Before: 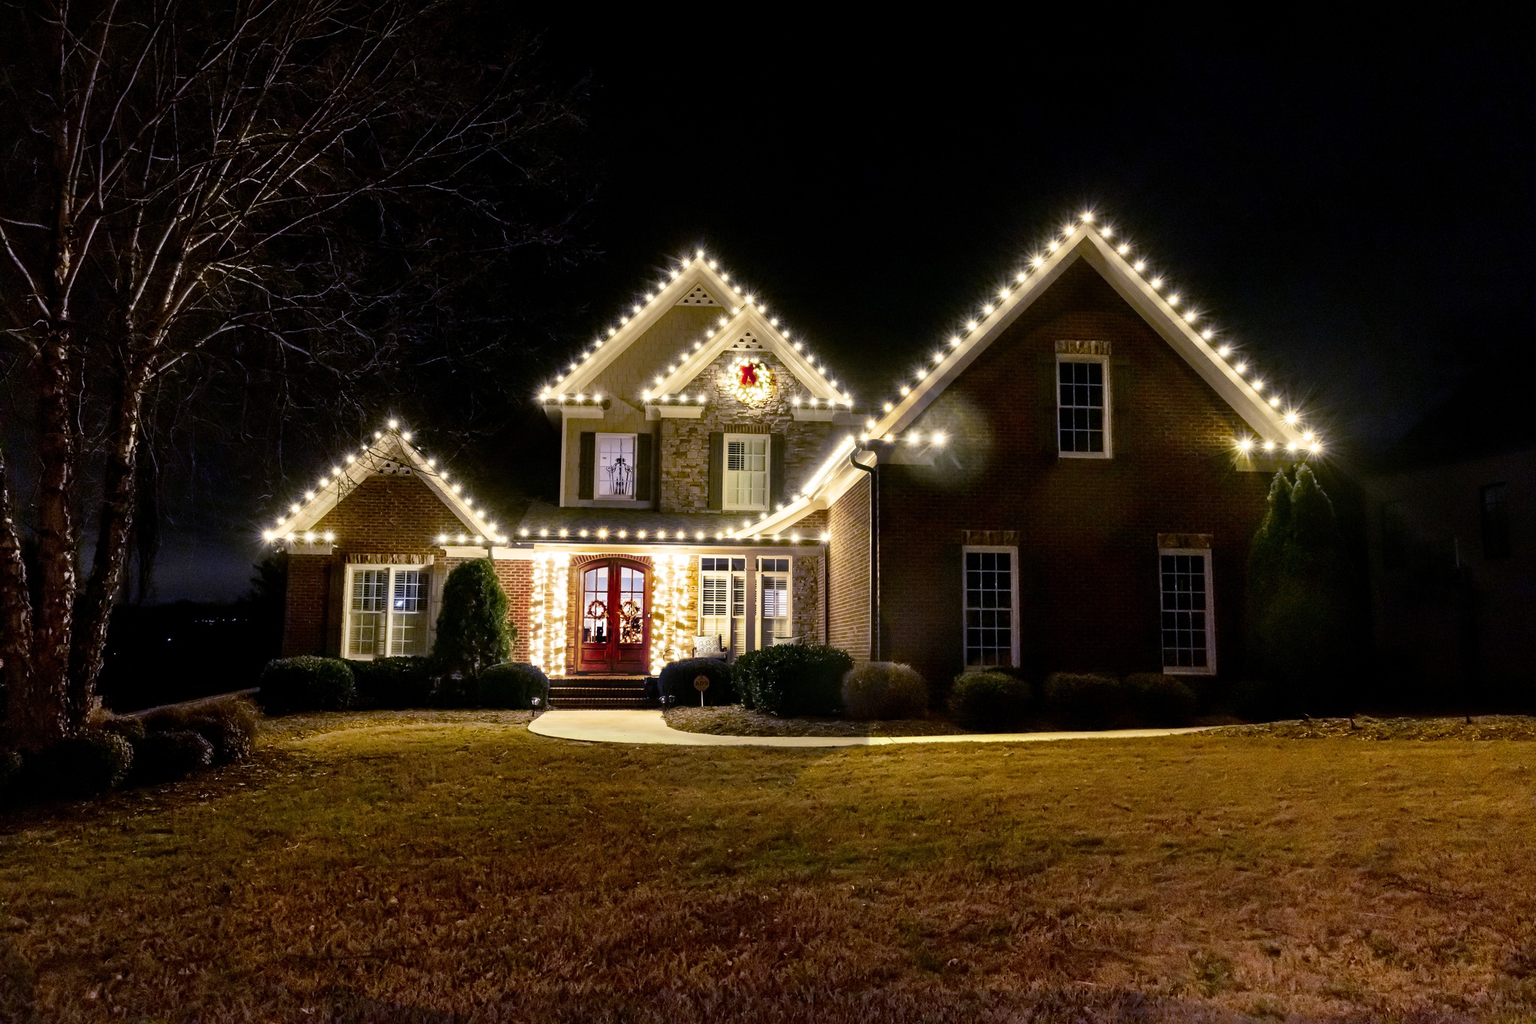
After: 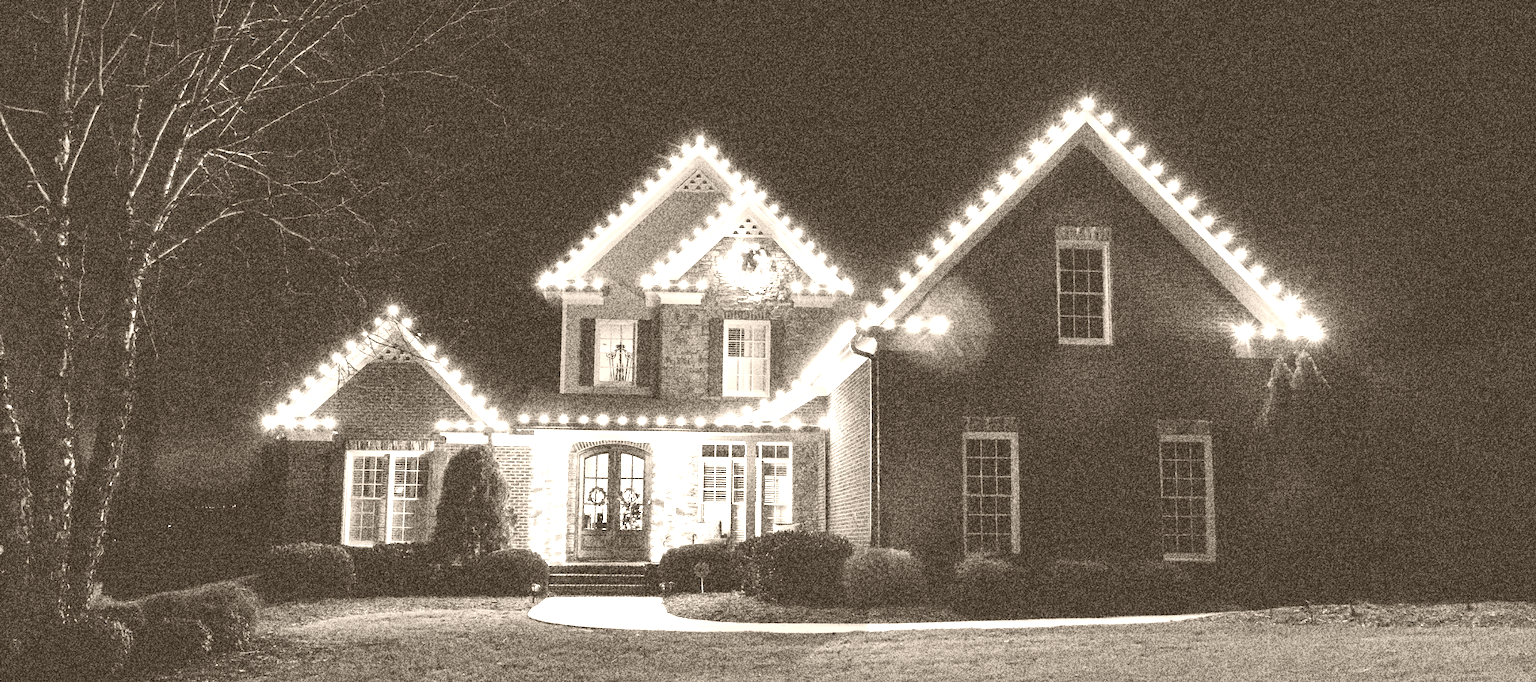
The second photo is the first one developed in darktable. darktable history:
crop: top 11.166%, bottom 22.168%
colorize: hue 34.49°, saturation 35.33%, source mix 100%, version 1
grain: coarseness 30.02 ISO, strength 100%
